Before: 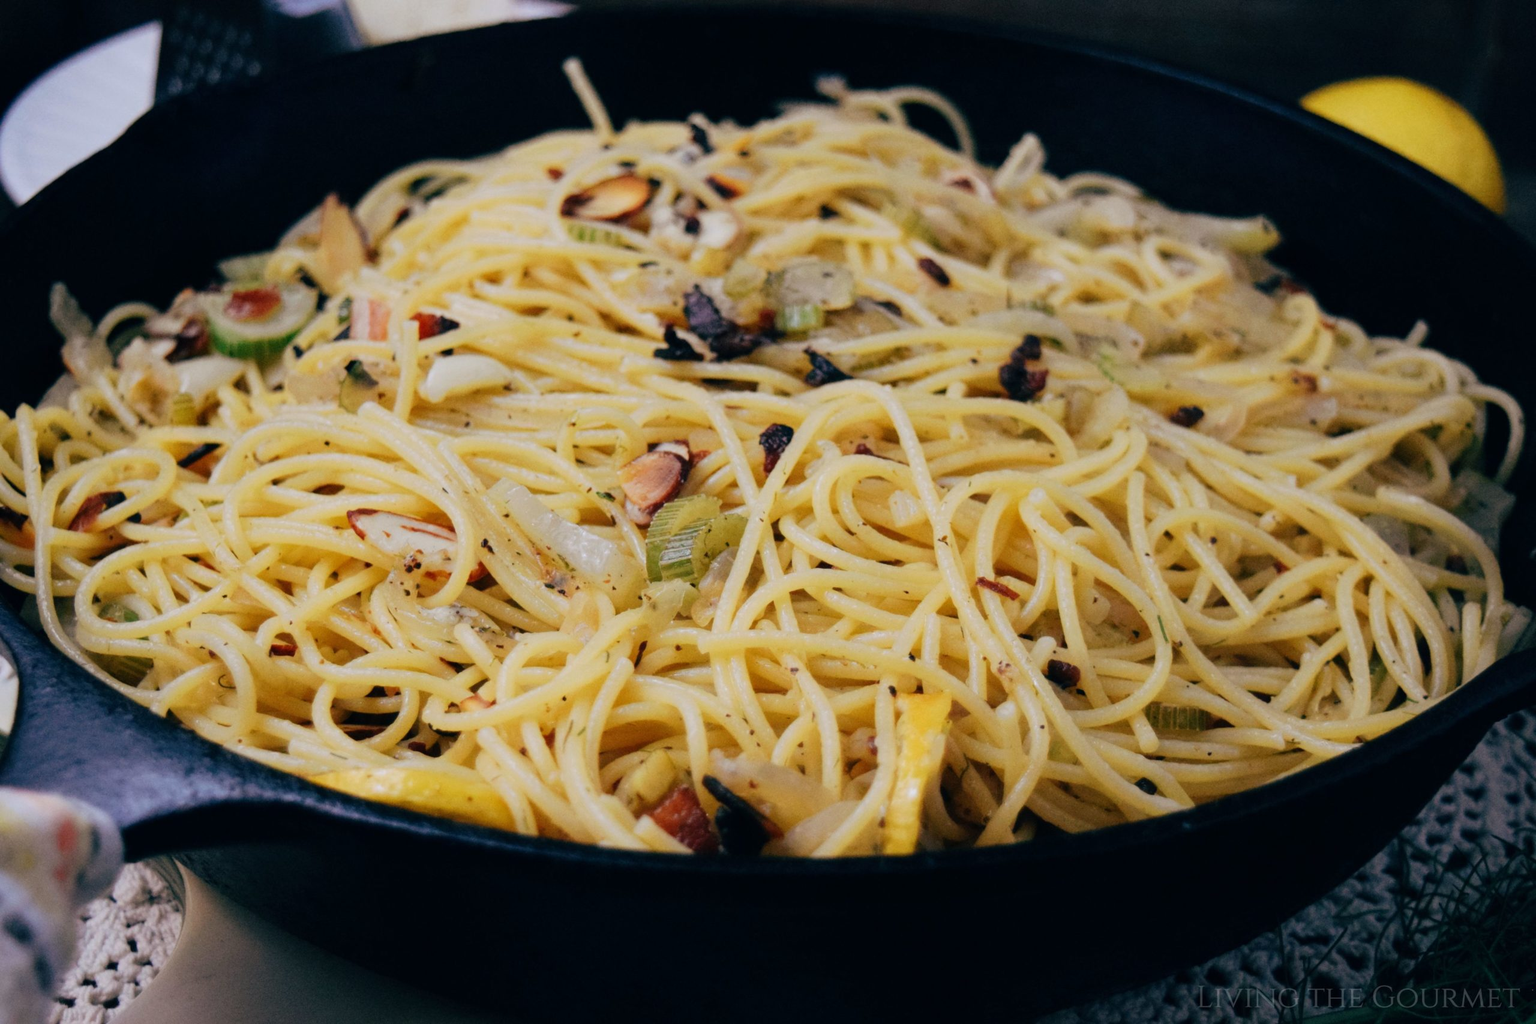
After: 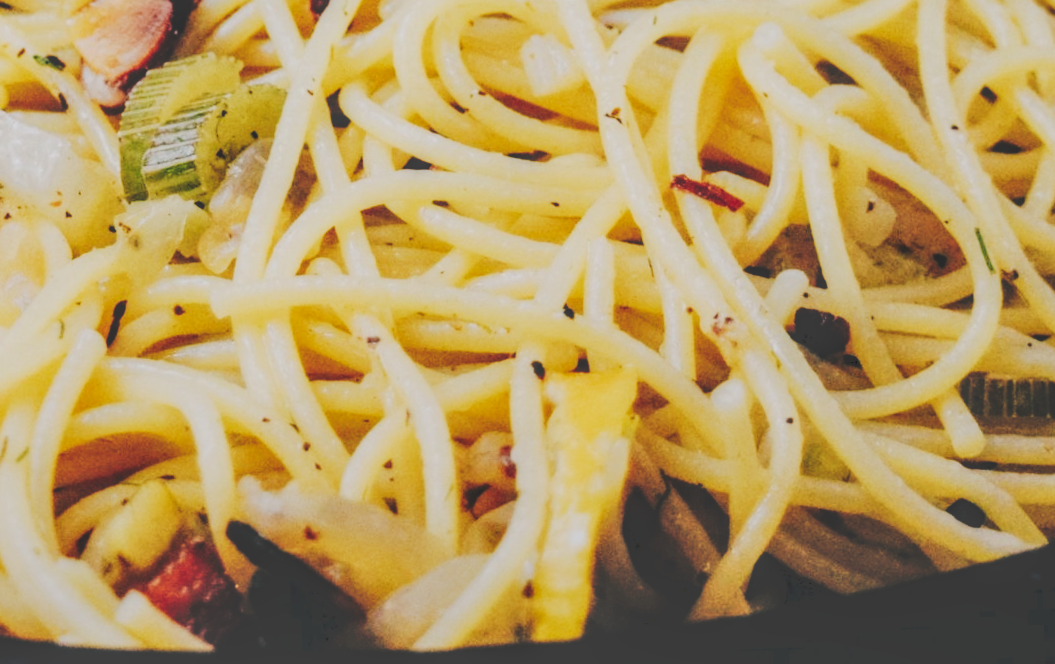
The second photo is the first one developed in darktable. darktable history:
rotate and perspective: rotation -2°, crop left 0.022, crop right 0.978, crop top 0.049, crop bottom 0.951
filmic rgb: black relative exposure -7.75 EV, white relative exposure 4.4 EV, threshold 3 EV, hardness 3.76, latitude 50%, contrast 1.1, color science v5 (2021), contrast in shadows safe, contrast in highlights safe, enable highlight reconstruction true
local contrast: highlights 0%, shadows 0%, detail 133%
crop: left 37.221%, top 45.169%, right 20.63%, bottom 13.777%
tone curve: curves: ch0 [(0, 0) (0.003, 0.219) (0.011, 0.219) (0.025, 0.223) (0.044, 0.226) (0.069, 0.232) (0.1, 0.24) (0.136, 0.245) (0.177, 0.257) (0.224, 0.281) (0.277, 0.324) (0.335, 0.392) (0.399, 0.484) (0.468, 0.585) (0.543, 0.672) (0.623, 0.741) (0.709, 0.788) (0.801, 0.835) (0.898, 0.878) (1, 1)], preserve colors none
